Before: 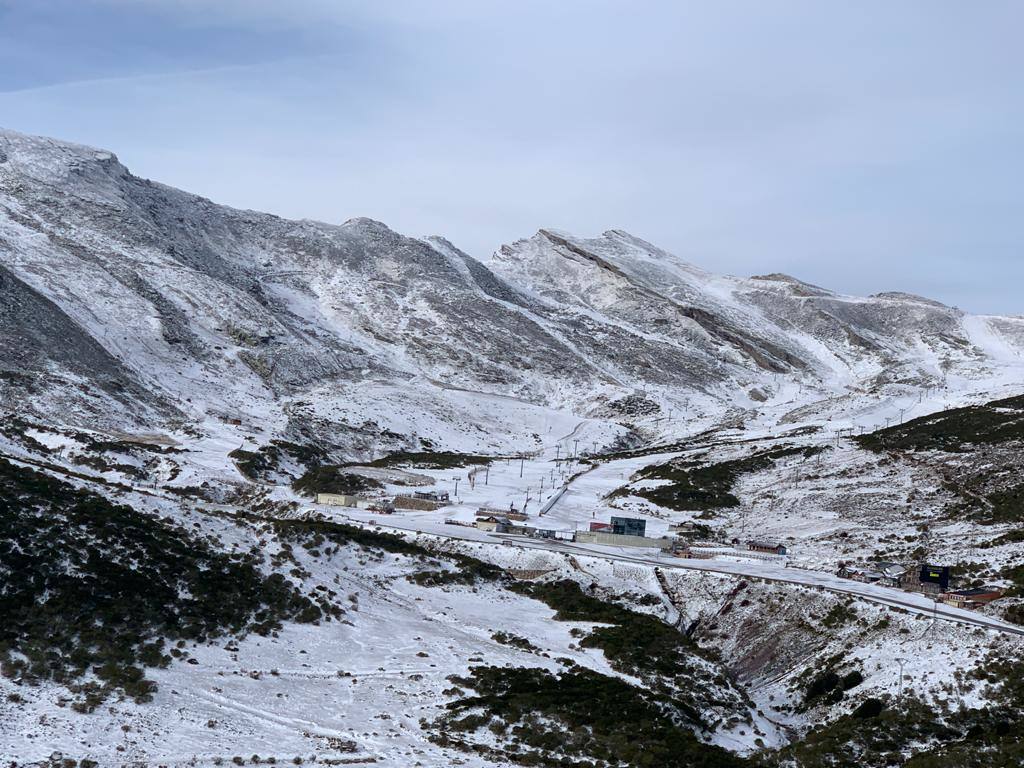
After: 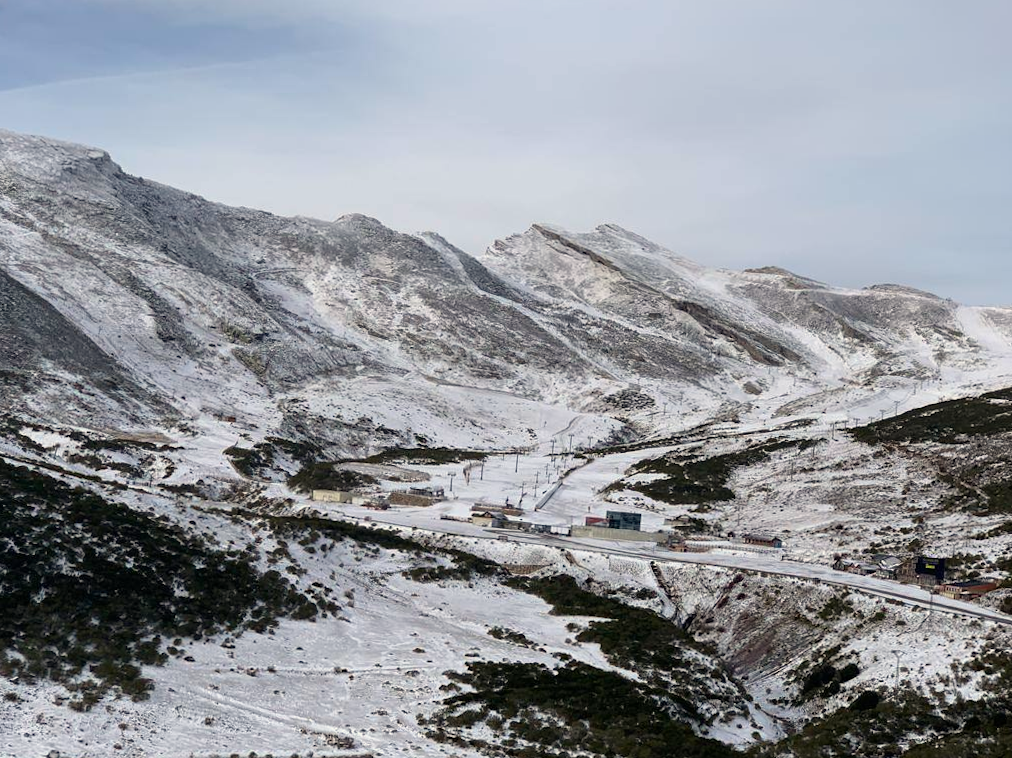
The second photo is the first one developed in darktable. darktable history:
rotate and perspective: rotation -0.45°, automatic cropping original format, crop left 0.008, crop right 0.992, crop top 0.012, crop bottom 0.988
white balance: red 1.045, blue 0.932
